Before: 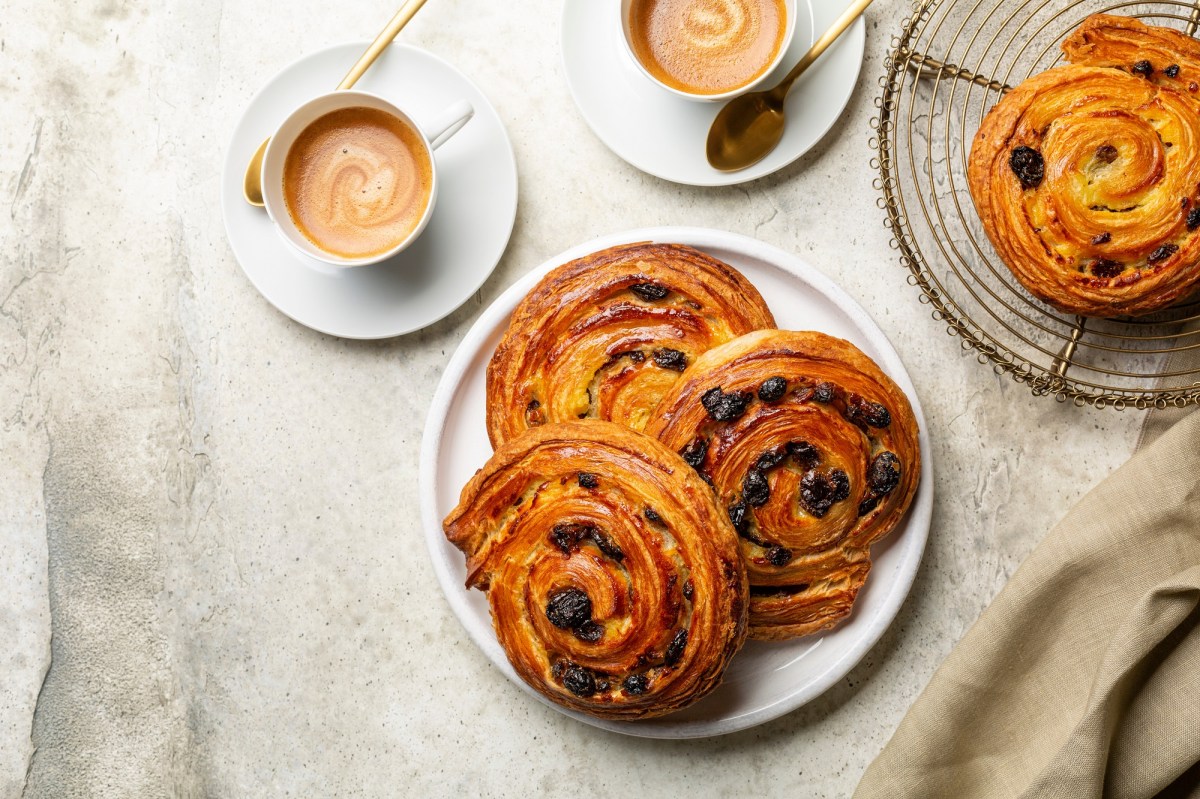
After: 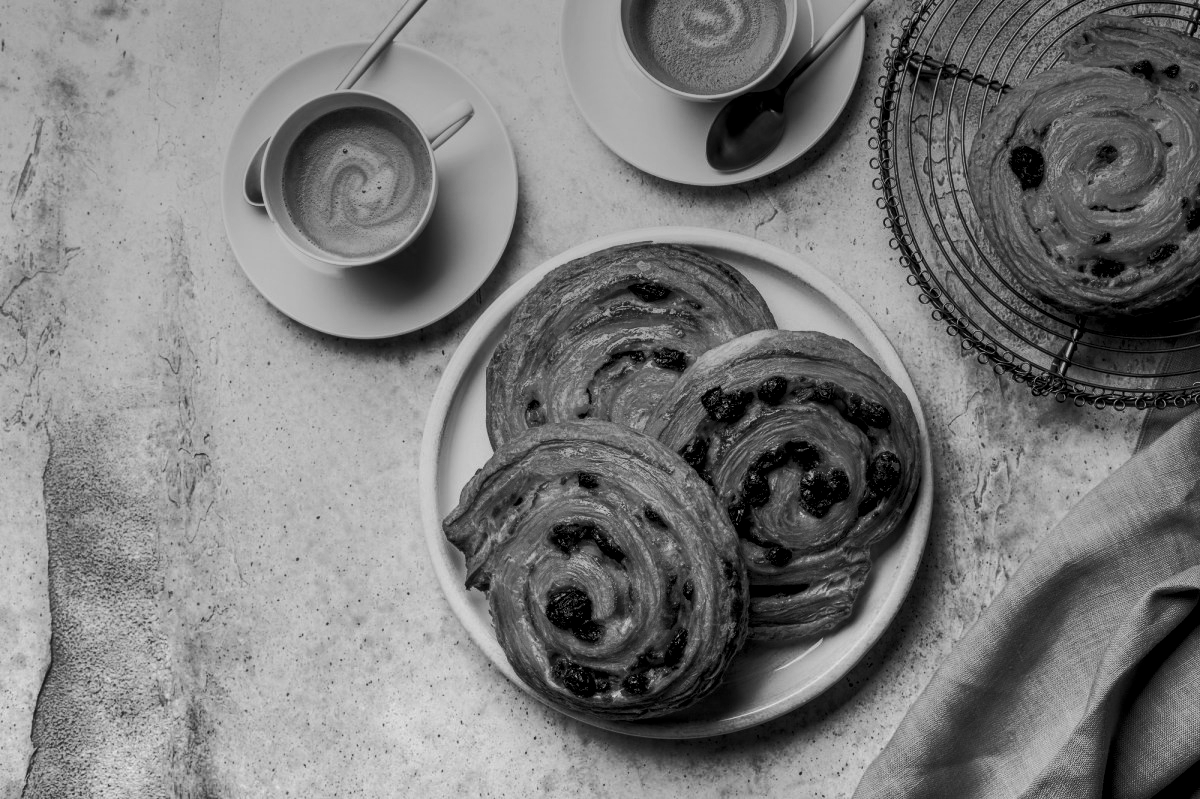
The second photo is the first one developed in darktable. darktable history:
monochrome: on, module defaults
color balance: mode lift, gamma, gain (sRGB), lift [1, 1, 0.101, 1]
tone curve: curves: ch0 [(0, 0) (0.052, 0.018) (0.236, 0.207) (0.41, 0.417) (0.485, 0.518) (0.54, 0.584) (0.625, 0.666) (0.845, 0.828) (0.994, 0.964)]; ch1 [(0, 0) (0.136, 0.146) (0.317, 0.34) (0.382, 0.408) (0.434, 0.441) (0.472, 0.479) (0.498, 0.501) (0.557, 0.558) (0.616, 0.59) (0.739, 0.7) (1, 1)]; ch2 [(0, 0) (0.352, 0.403) (0.447, 0.466) (0.482, 0.482) (0.528, 0.526) (0.586, 0.577) (0.618, 0.621) (0.785, 0.747) (1, 1)], color space Lab, independent channels, preserve colors none
graduated density: hue 238.83°, saturation 50%
local contrast: on, module defaults
